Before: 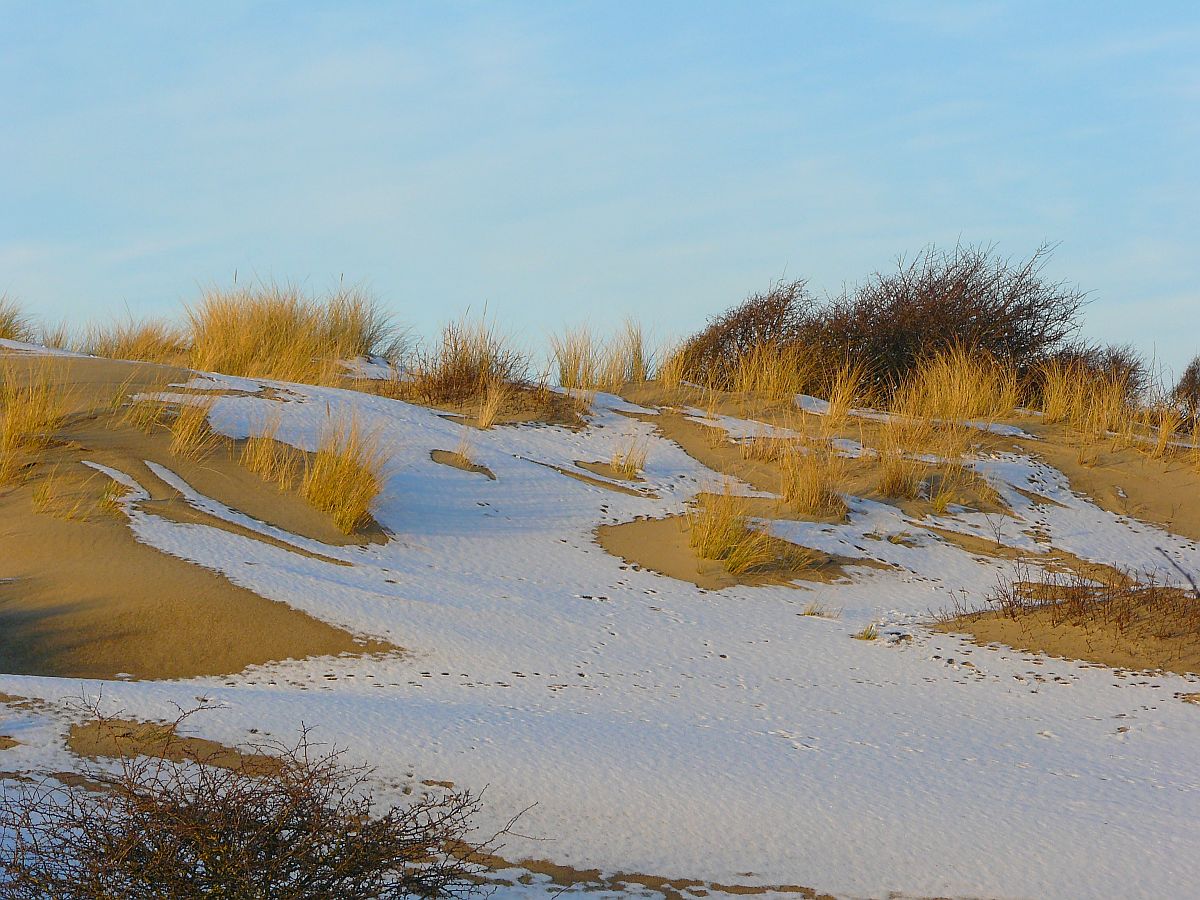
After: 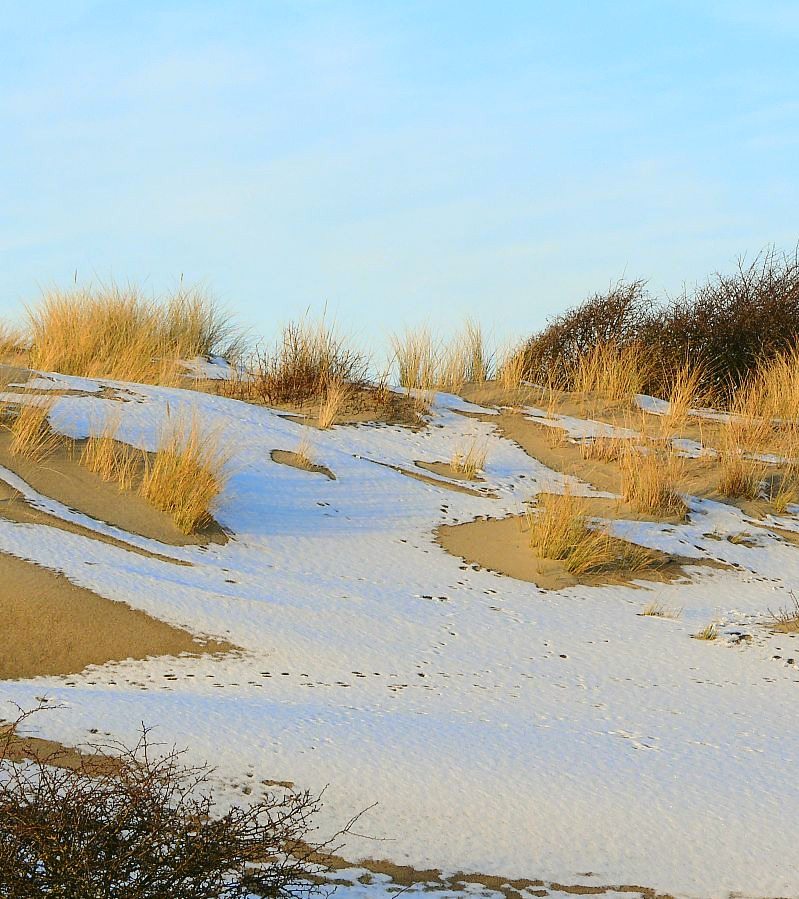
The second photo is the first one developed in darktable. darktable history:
tone curve: curves: ch0 [(0, 0.023) (0.087, 0.065) (0.184, 0.168) (0.45, 0.54) (0.57, 0.683) (0.722, 0.825) (0.877, 0.948) (1, 1)]; ch1 [(0, 0) (0.388, 0.369) (0.447, 0.447) (0.505, 0.5) (0.534, 0.528) (0.573, 0.583) (0.663, 0.68) (1, 1)]; ch2 [(0, 0) (0.314, 0.223) (0.427, 0.405) (0.492, 0.505) (0.531, 0.55) (0.589, 0.599) (1, 1)], color space Lab, independent channels, preserve colors none
crop and rotate: left 13.409%, right 19.924%
